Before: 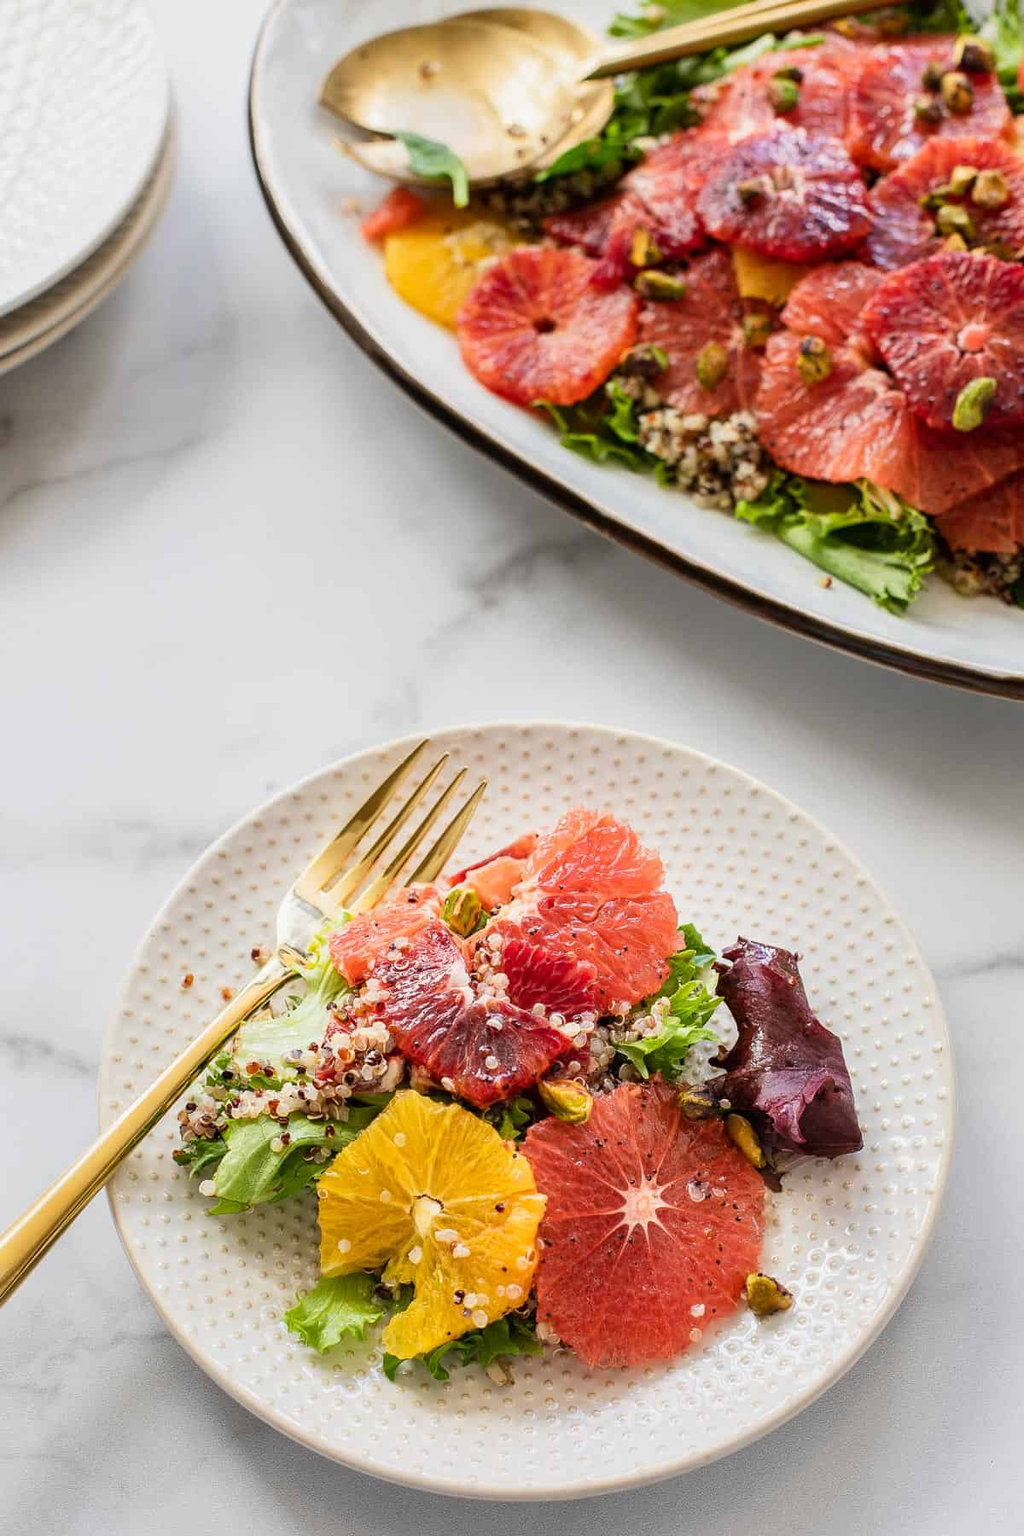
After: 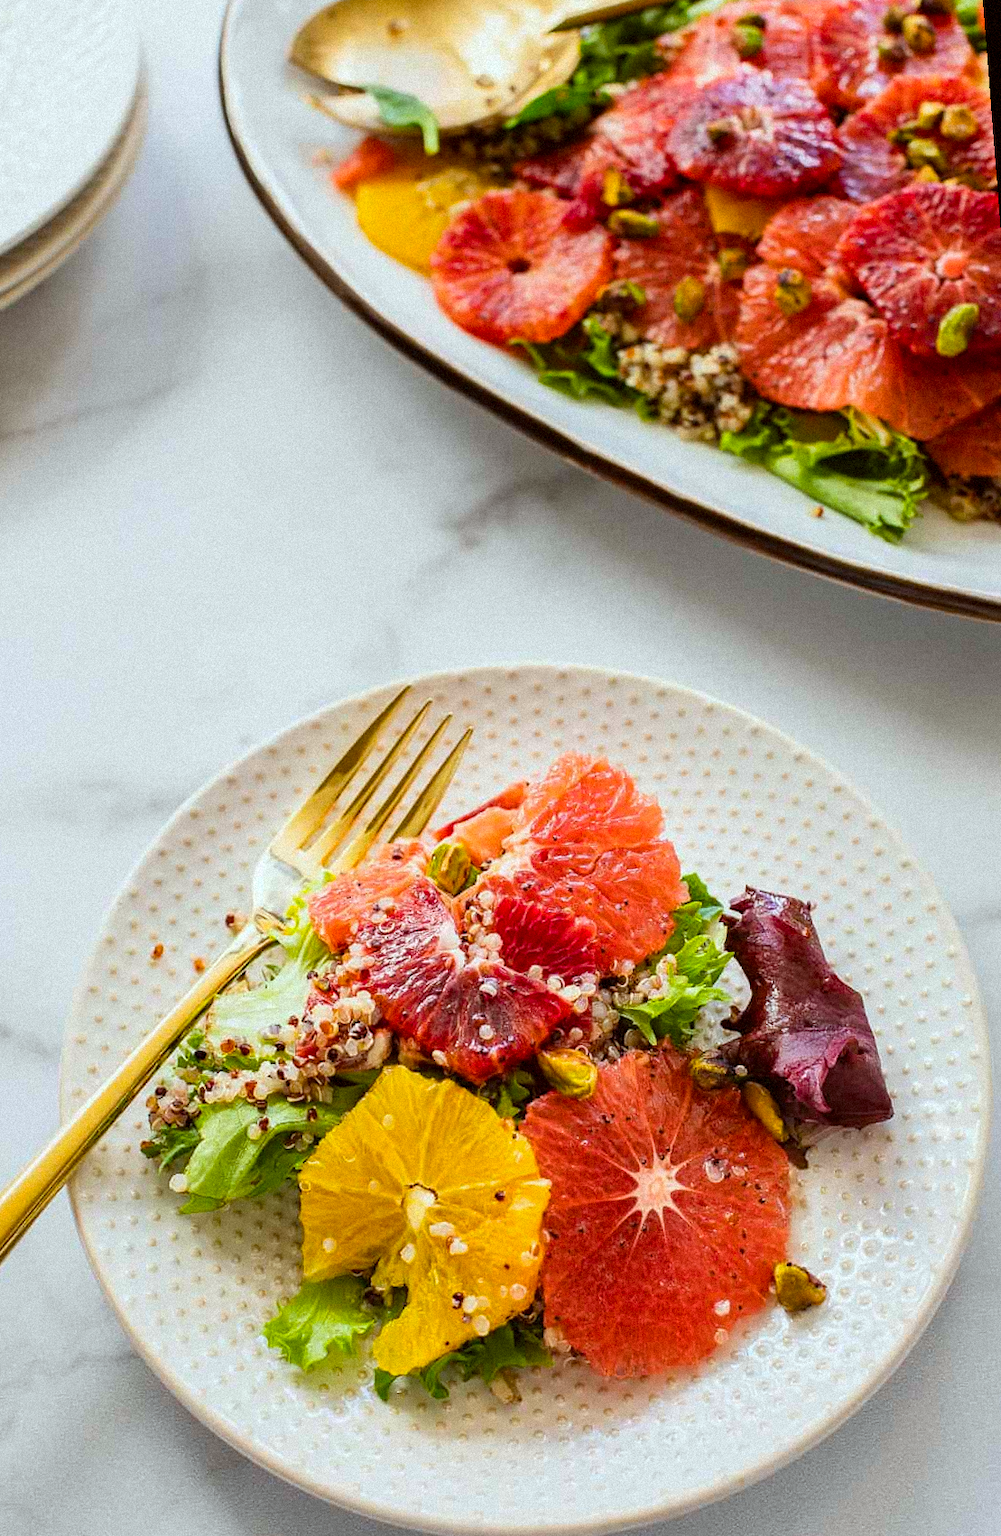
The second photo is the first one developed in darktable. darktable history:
rotate and perspective: rotation -1.68°, lens shift (vertical) -0.146, crop left 0.049, crop right 0.912, crop top 0.032, crop bottom 0.96
color correction: highlights a* -4.98, highlights b* -3.76, shadows a* 3.83, shadows b* 4.08
color balance rgb: perceptual saturation grading › global saturation 20%, global vibrance 20%
grain: mid-tones bias 0%
